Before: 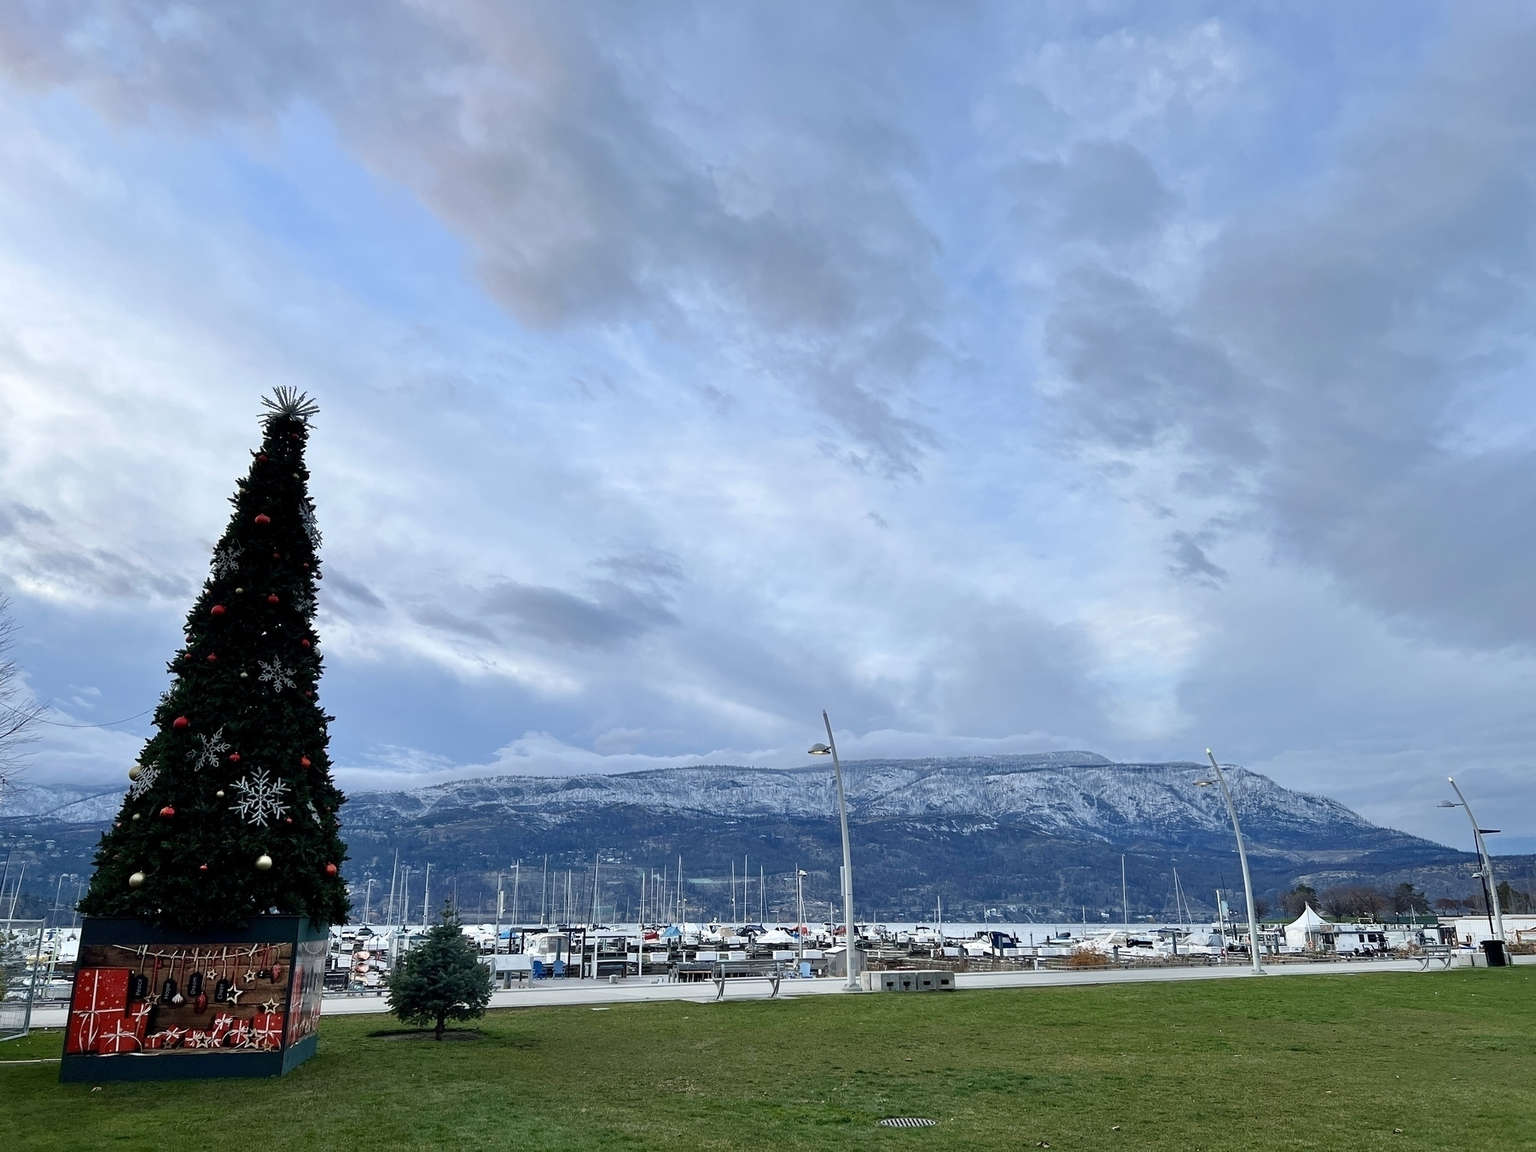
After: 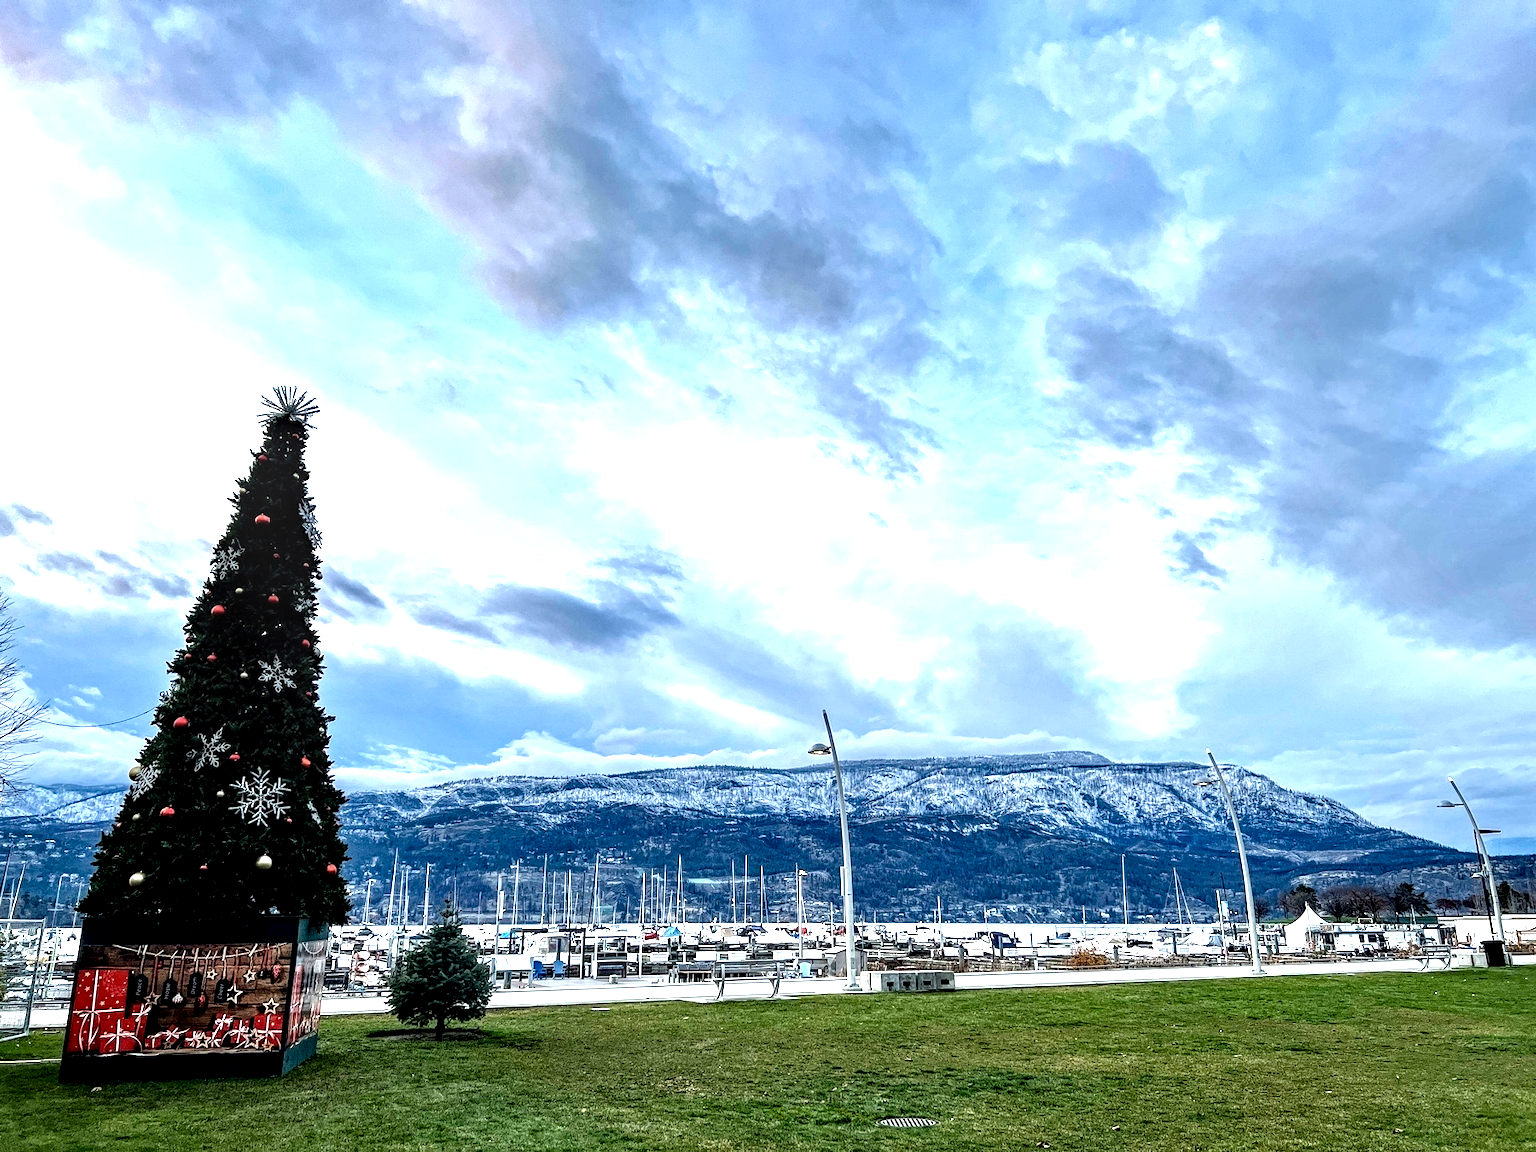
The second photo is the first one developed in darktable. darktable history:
tone equalizer: -8 EV -0.432 EV, -7 EV -0.354 EV, -6 EV -0.338 EV, -5 EV -0.222 EV, -3 EV 0.211 EV, -2 EV 0.353 EV, -1 EV 0.411 EV, +0 EV 0.422 EV, mask exposure compensation -0.49 EV
local contrast: detail 204%
exposure: exposure 0.496 EV, compensate highlight preservation false
haze removal: strength 0.281, distance 0.244, compatibility mode true, adaptive false
